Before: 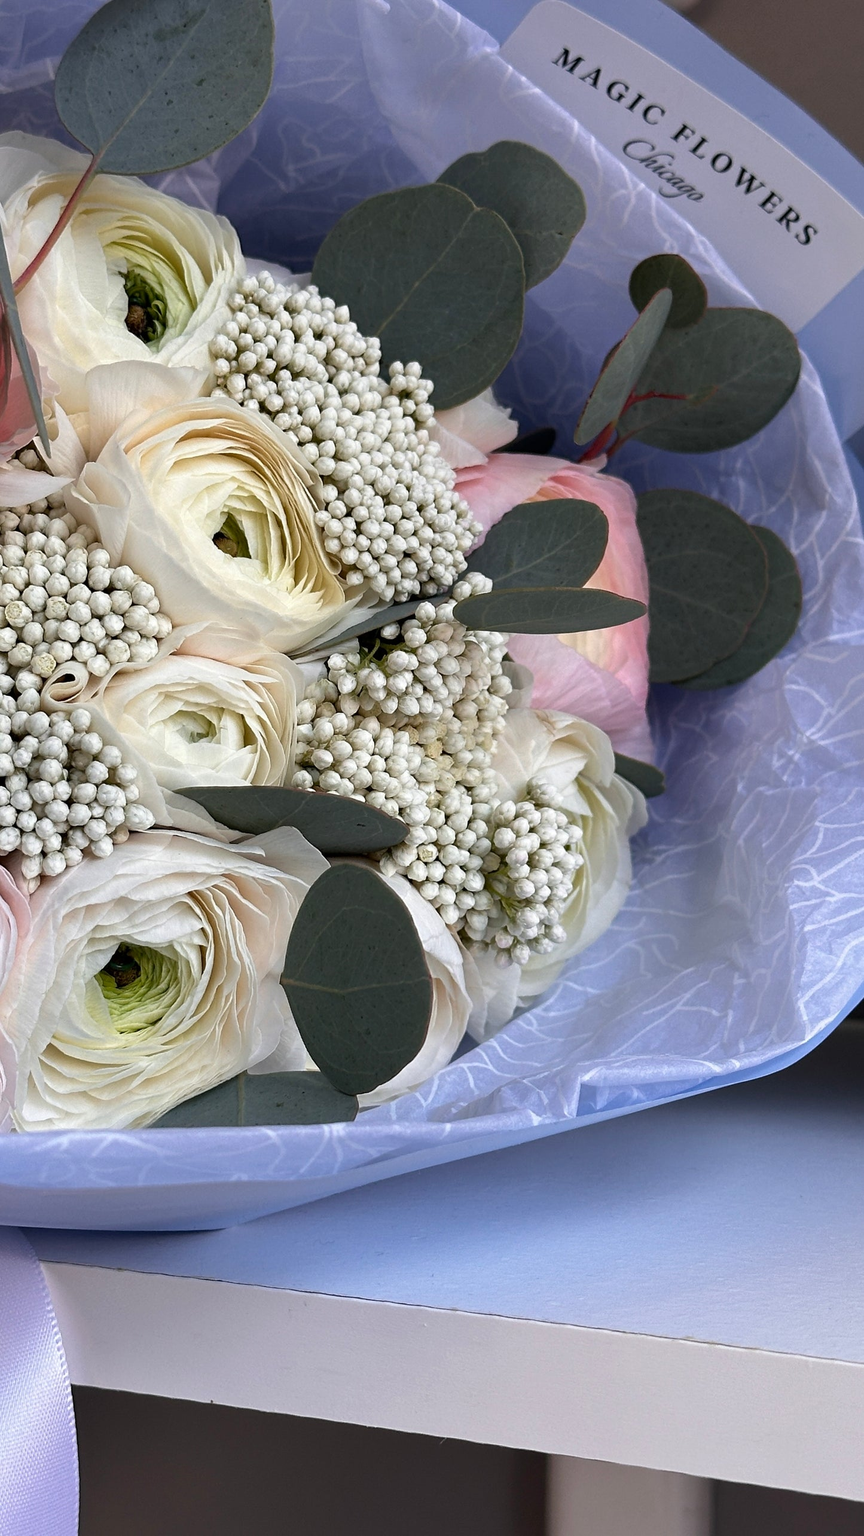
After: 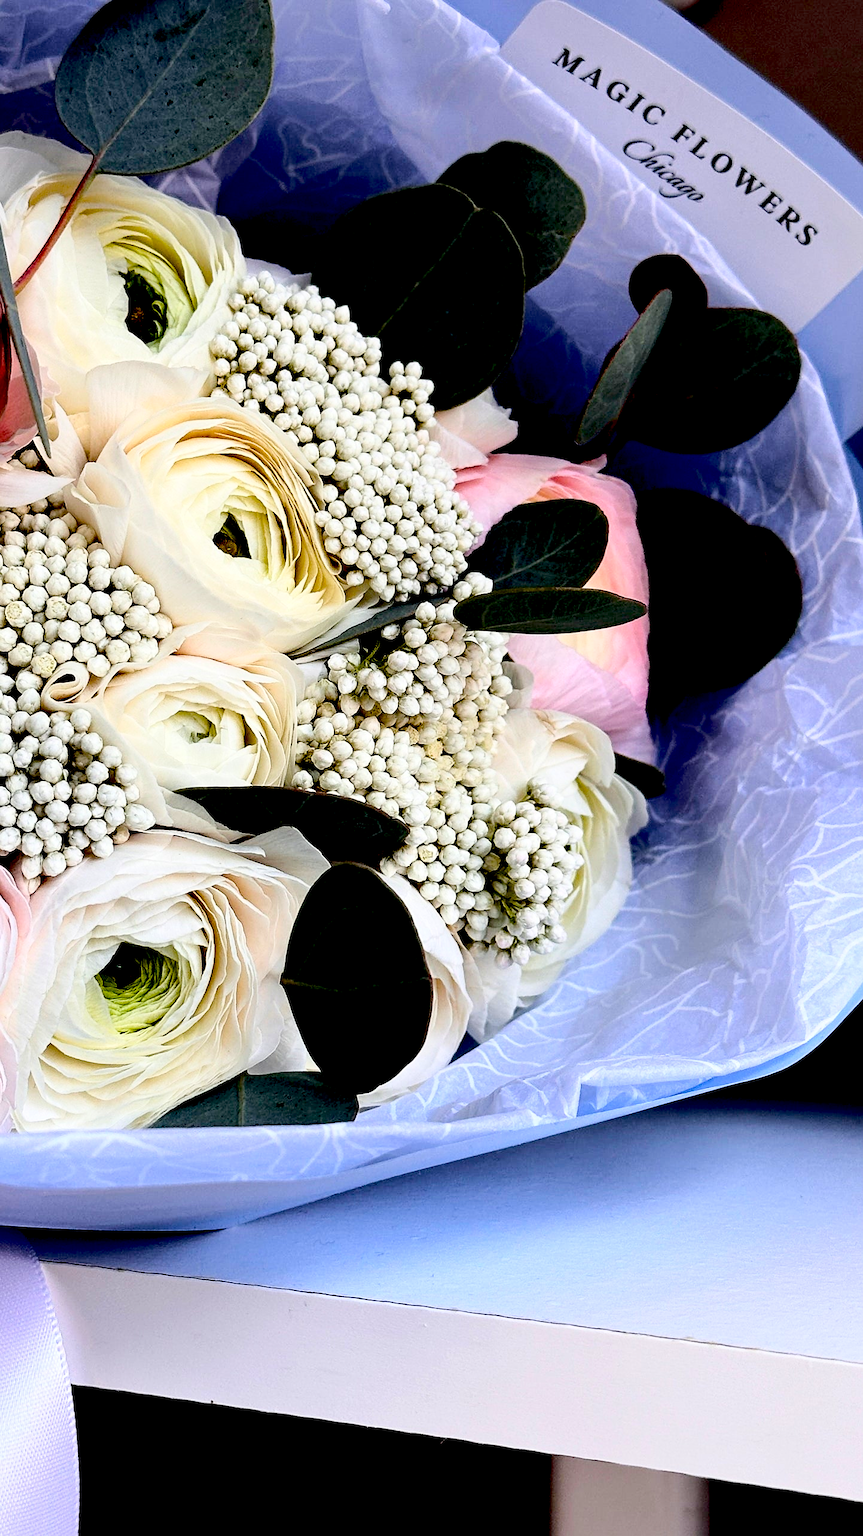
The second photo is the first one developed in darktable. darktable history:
exposure: black level correction 0.058, compensate exposure bias true, compensate highlight preservation false
sharpen: radius 1.271, amount 0.289, threshold 0.168
base curve: curves: ch0 [(0, 0) (0.028, 0.03) (0.121, 0.232) (0.46, 0.748) (0.859, 0.968) (1, 1)]
